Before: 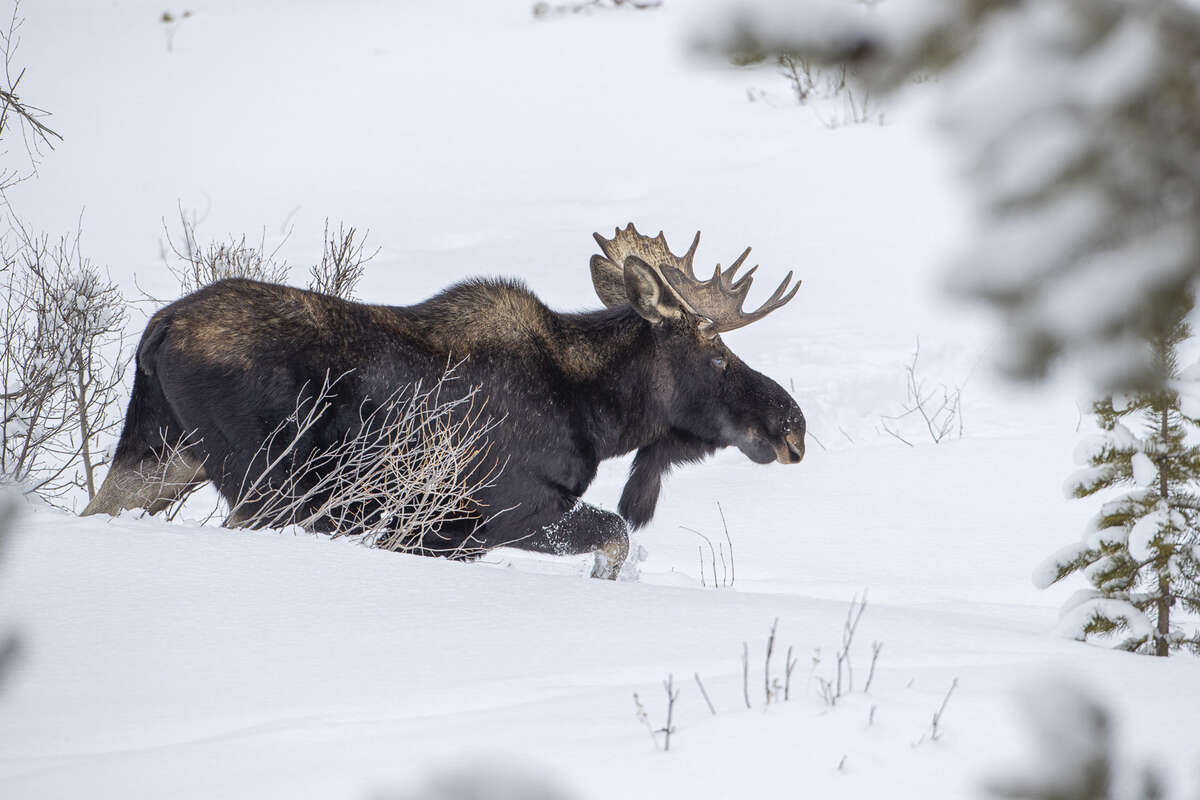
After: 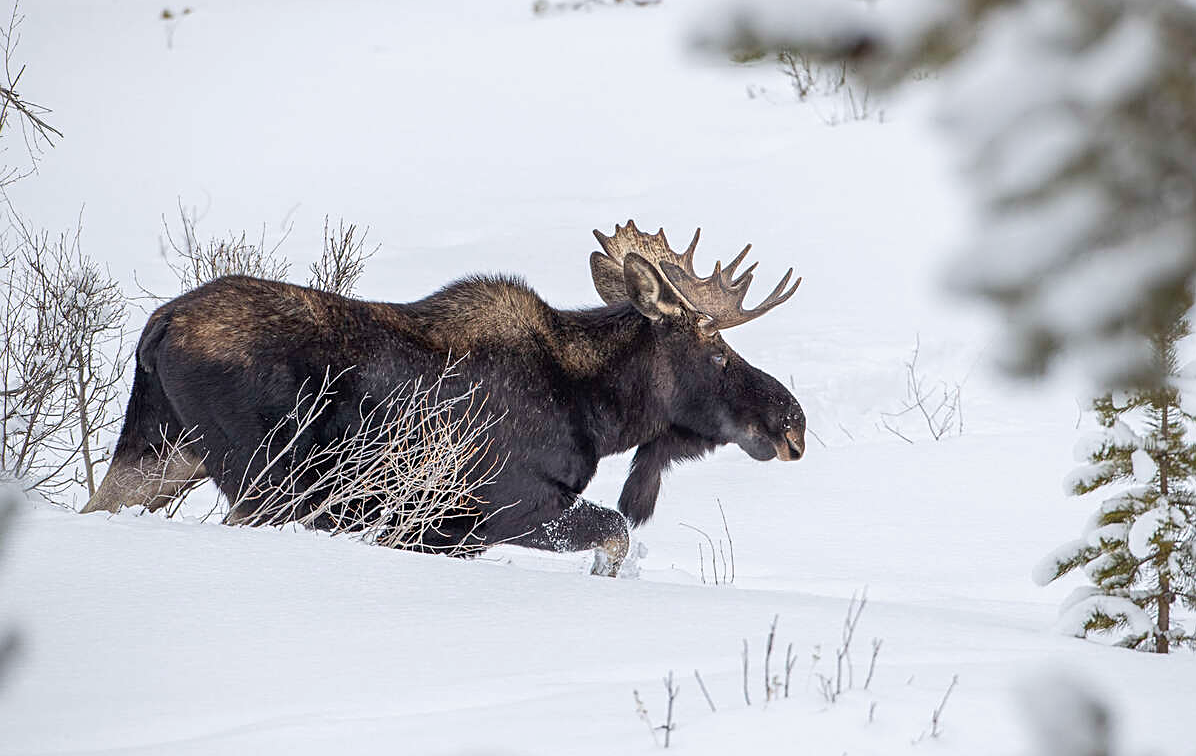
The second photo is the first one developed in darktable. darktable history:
crop: top 0.448%, right 0.264%, bottom 5.045%
sharpen: on, module defaults
color balance: mode lift, gamma, gain (sRGB)
tone equalizer: on, module defaults
